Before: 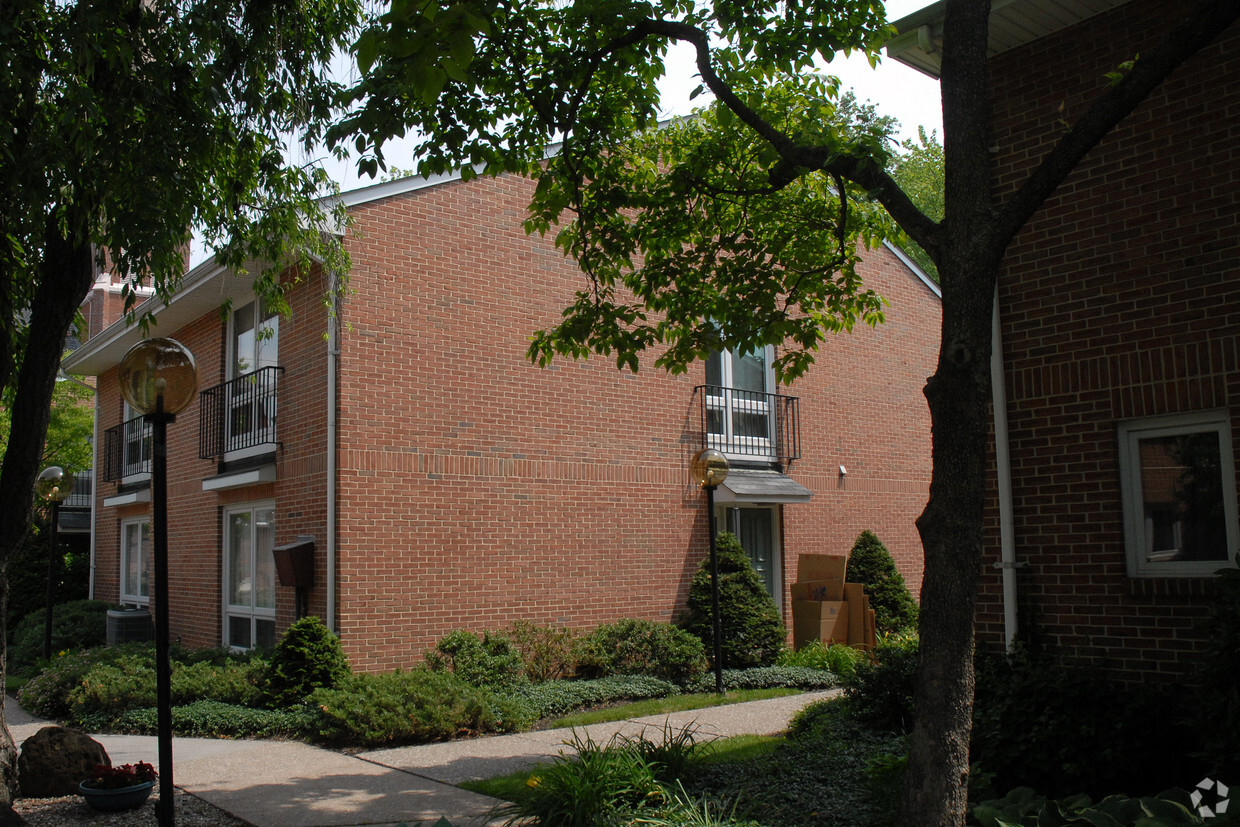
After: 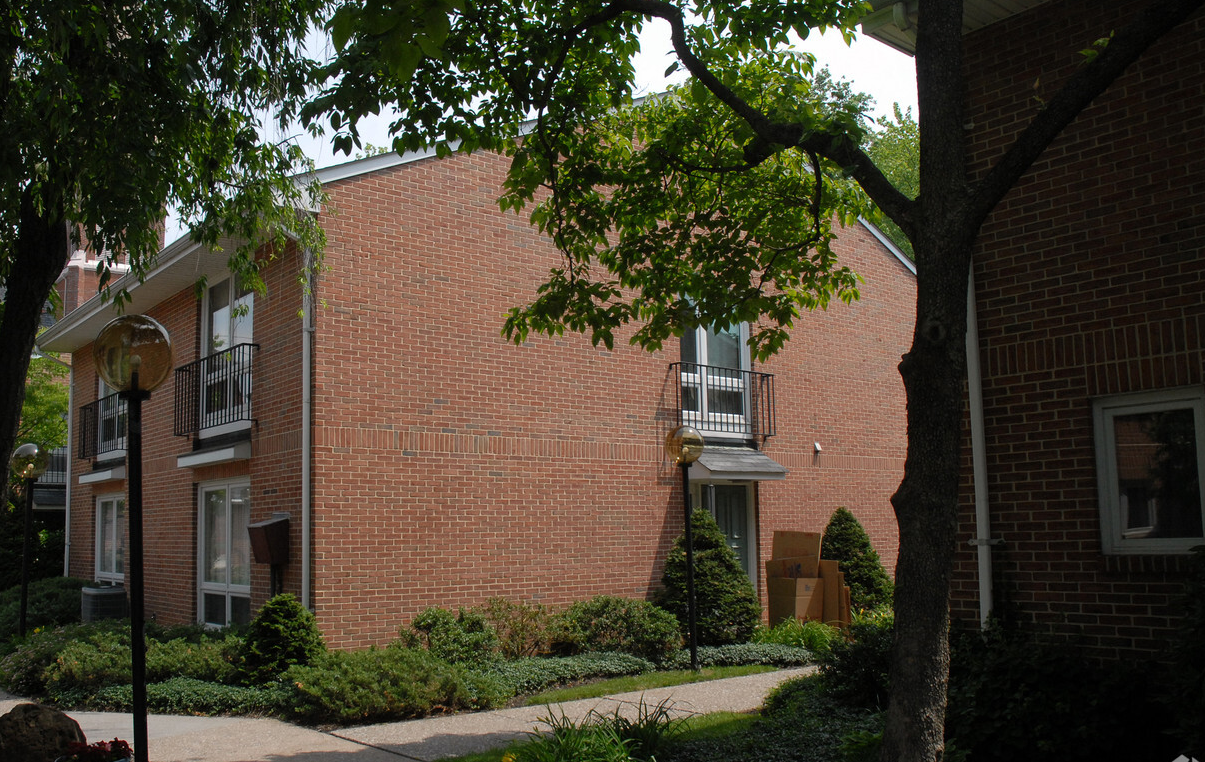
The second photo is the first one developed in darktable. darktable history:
crop: left 2.044%, top 2.89%, right 0.743%, bottom 4.958%
